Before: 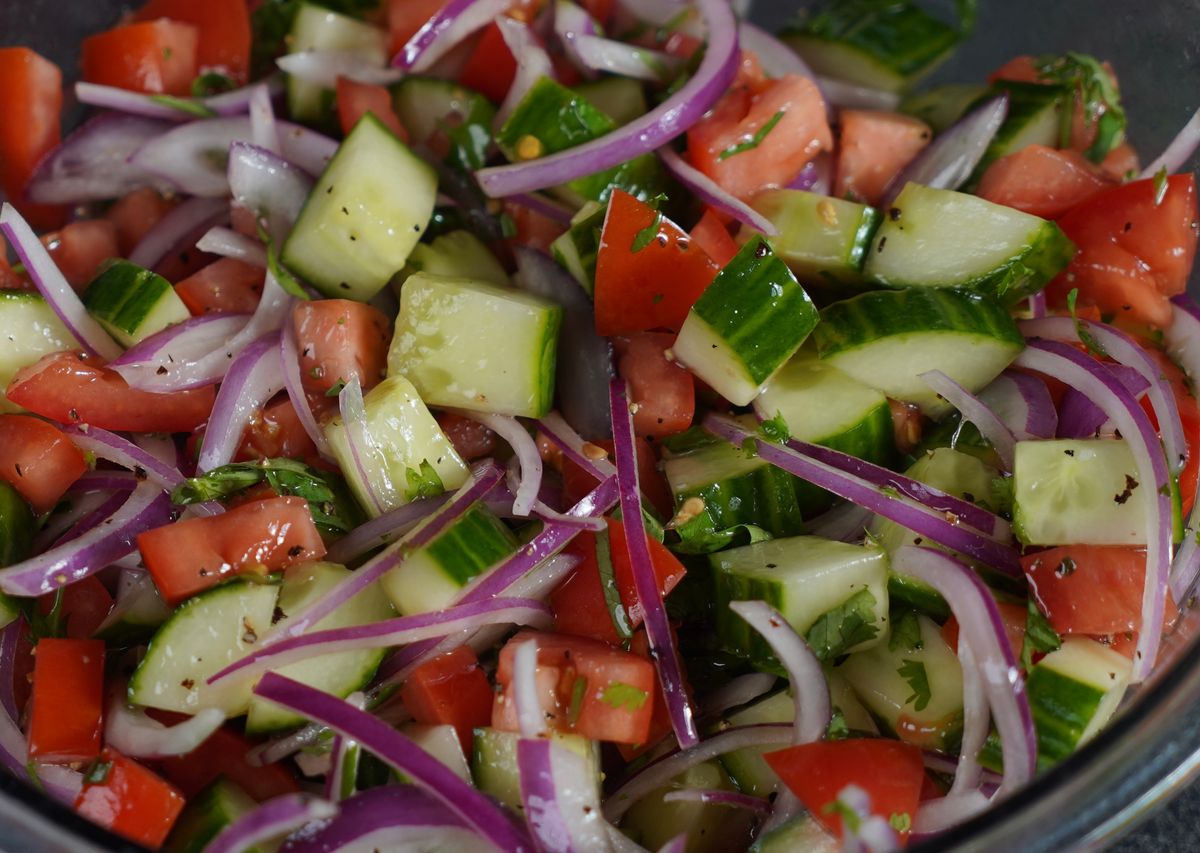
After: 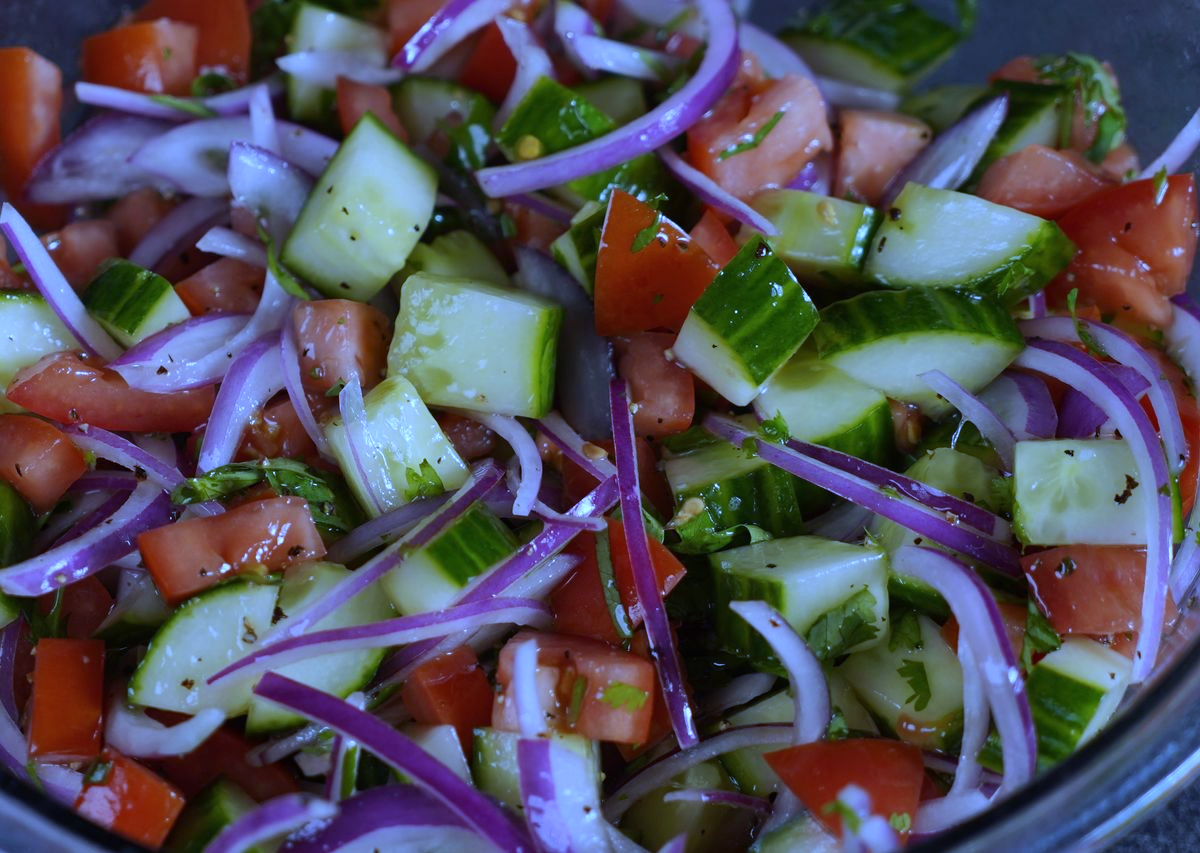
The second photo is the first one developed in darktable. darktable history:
white balance: red 0.766, blue 1.537
shadows and highlights: shadows 32, highlights -32, soften with gaussian
